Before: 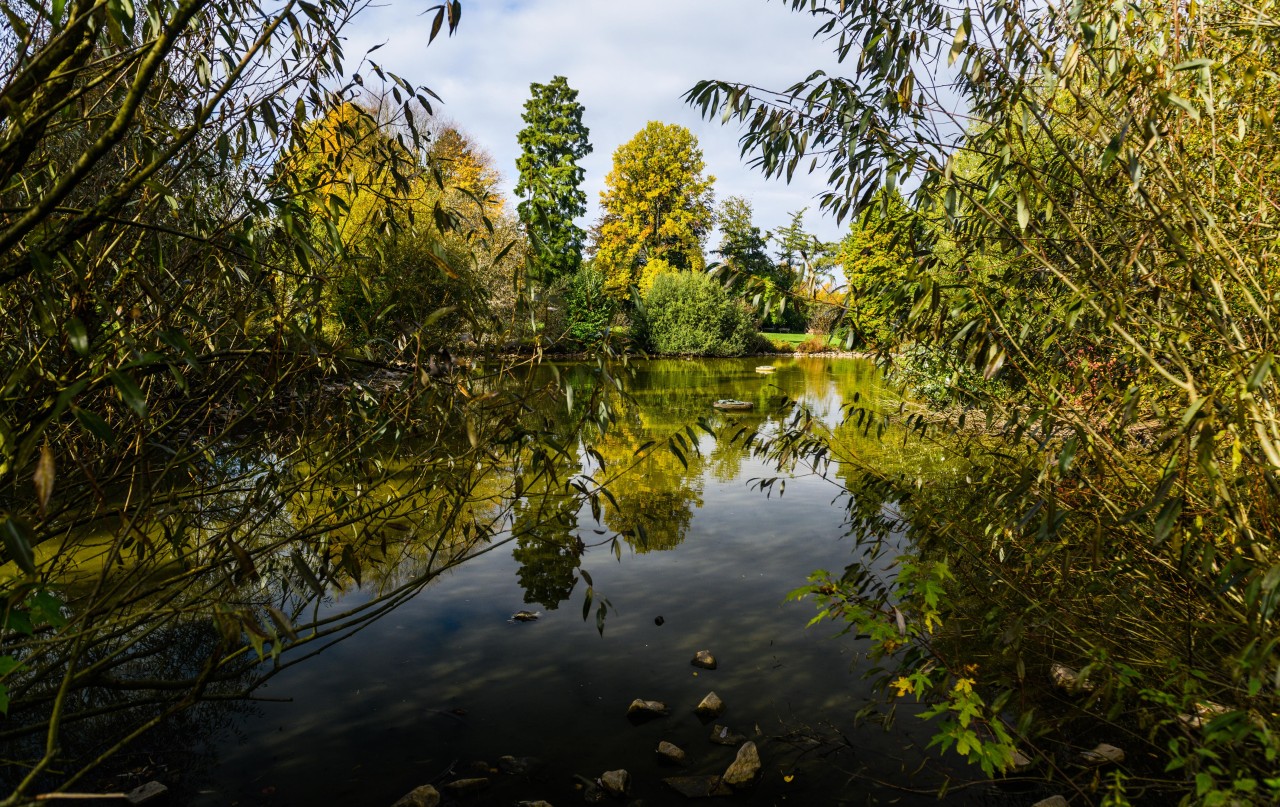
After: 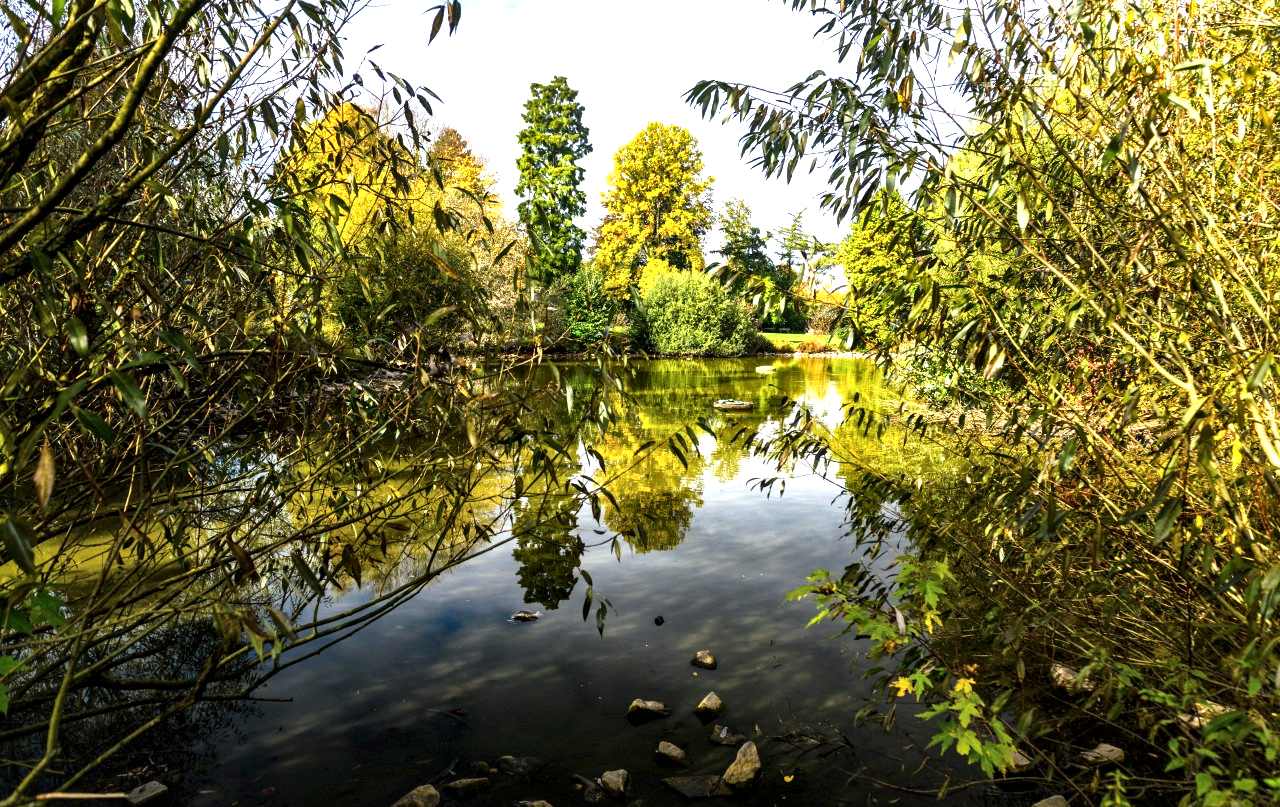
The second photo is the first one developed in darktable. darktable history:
local contrast: mode bilateral grid, contrast 25, coarseness 60, detail 151%, midtone range 0.2
exposure: black level correction 0, exposure 1.1 EV, compensate highlight preservation false
